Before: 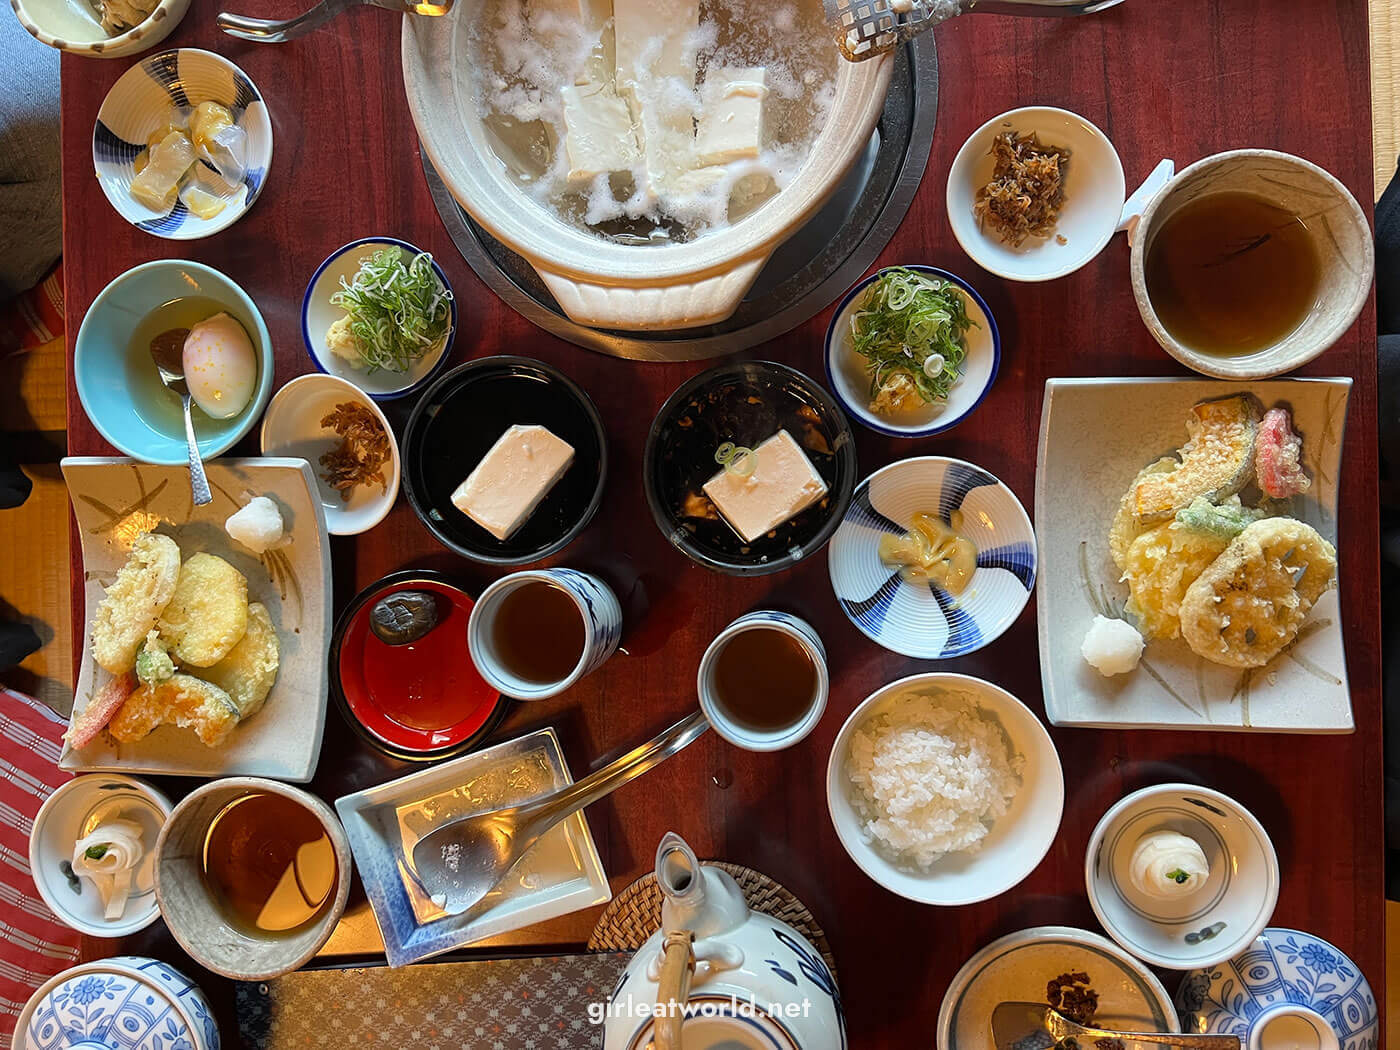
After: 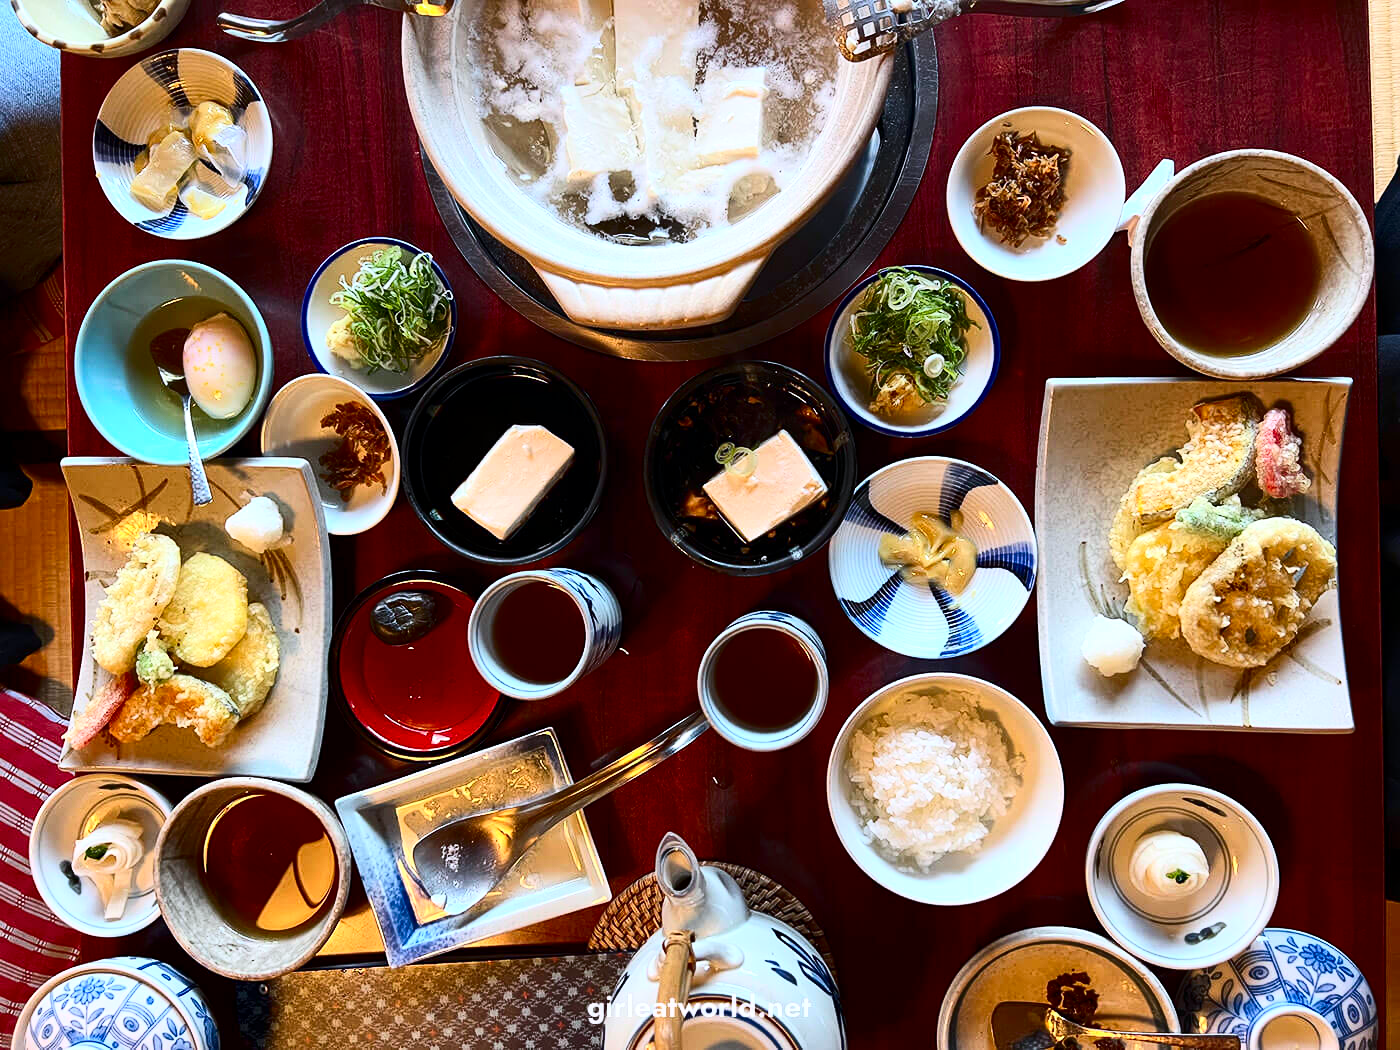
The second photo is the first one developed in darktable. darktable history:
color calibration: illuminant as shot in camera, x 0.358, y 0.373, temperature 4628.91 K
contrast brightness saturation: contrast 0.4, brightness 0.05, saturation 0.25
local contrast: mode bilateral grid, contrast 20, coarseness 50, detail 120%, midtone range 0.2
